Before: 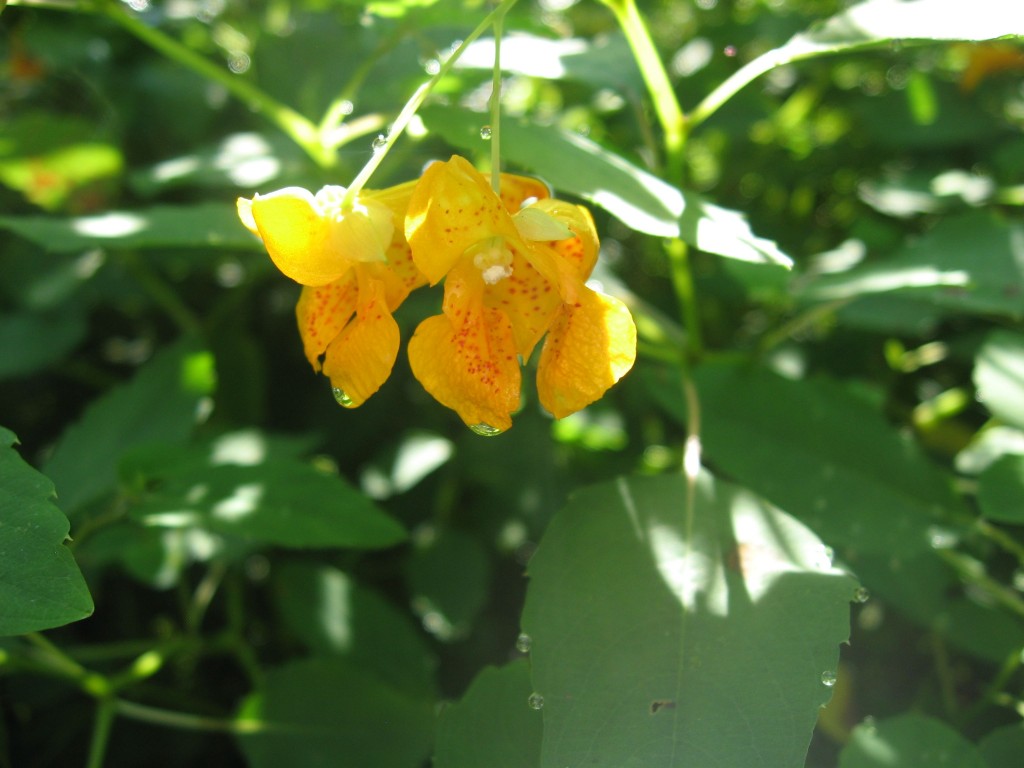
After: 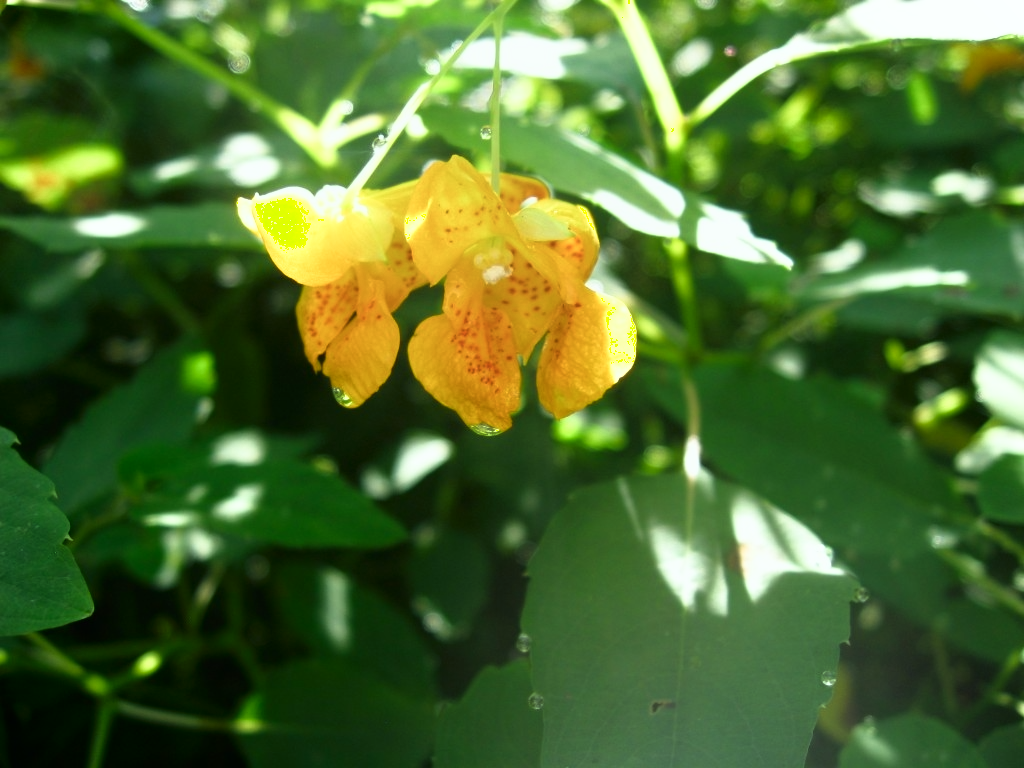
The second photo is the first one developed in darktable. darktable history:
color calibration "scene-referred default": illuminant Planckian (black body), x 0.351, y 0.352, temperature 4794.27 K
color balance rgb: on, module defaults
color equalizer: brightness › orange 1.08, brightness › yellow 1.12, brightness › blue 0.89
color balance rgb #1: linear chroma grading › shadows -18.84%, linear chroma grading › highlights 7.97%, linear chroma grading › mid-tones -12.32%
shadows and highlights: shadows -62.32, white point adjustment -5.22, highlights 61.59
